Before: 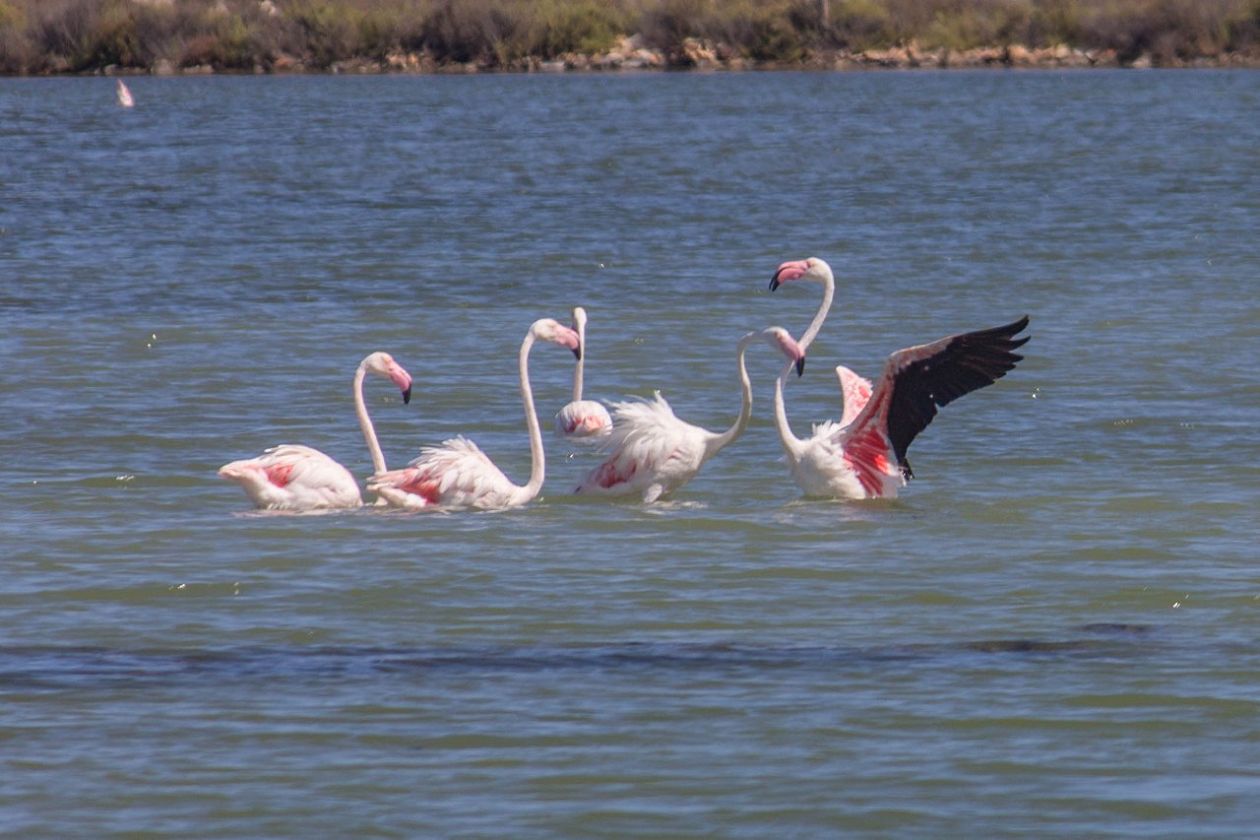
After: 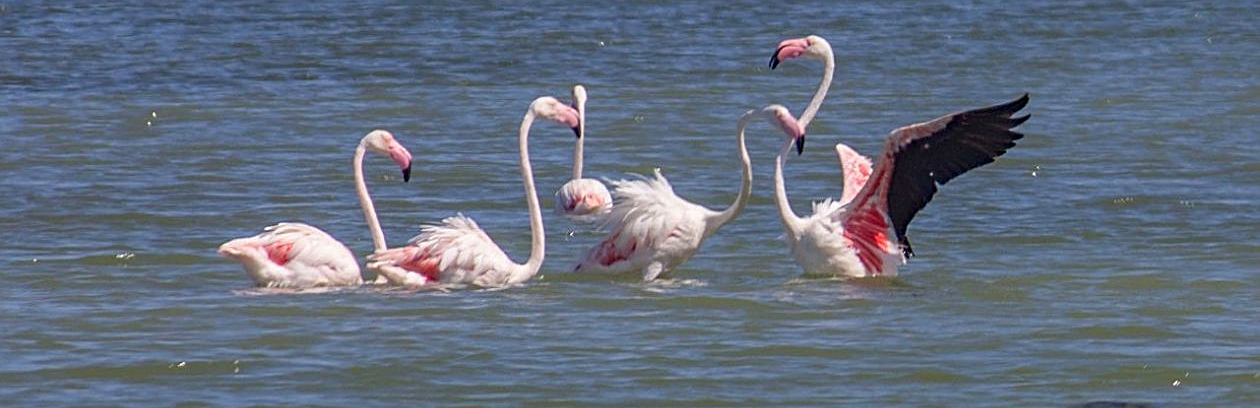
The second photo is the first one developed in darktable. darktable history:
haze removal: compatibility mode true, adaptive false
crop and rotate: top 26.488%, bottom 24.906%
sharpen: on, module defaults
